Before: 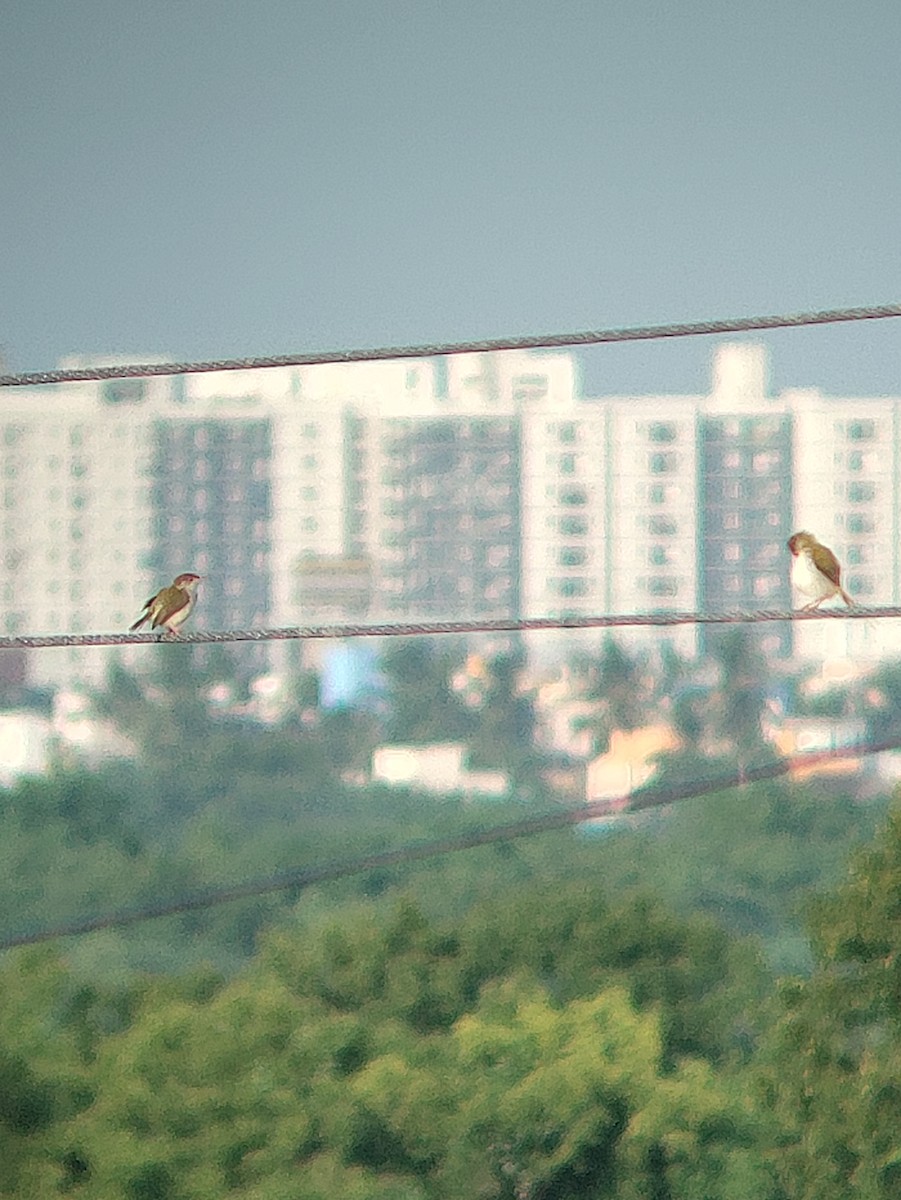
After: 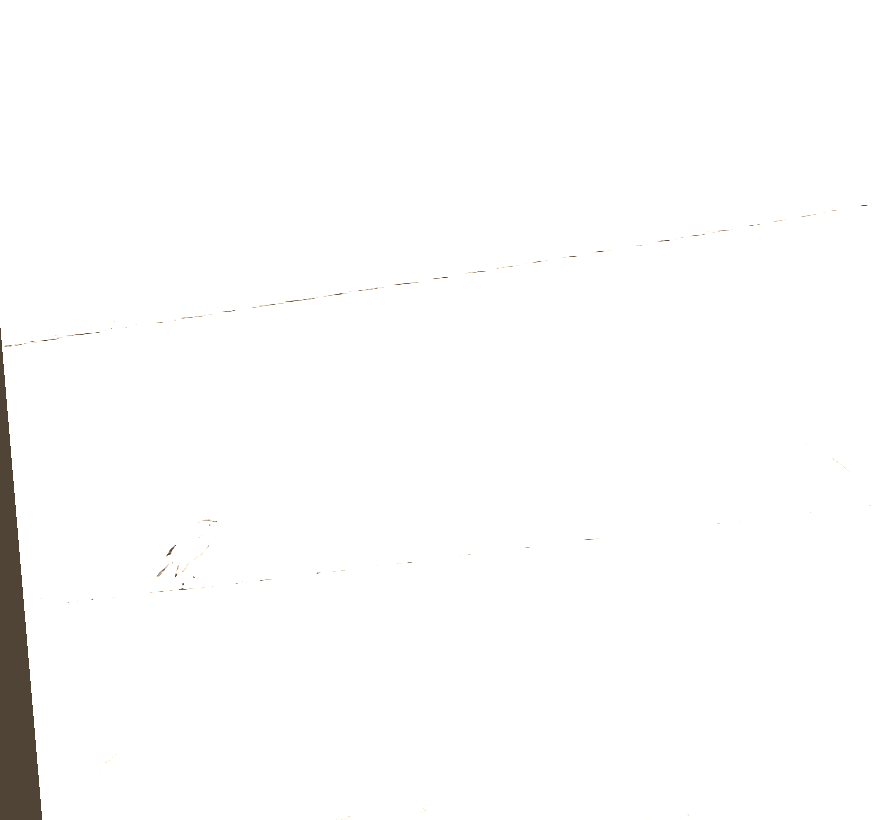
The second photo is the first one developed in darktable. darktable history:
color balance: lift [1, 1.015, 1.004, 0.985], gamma [1, 0.958, 0.971, 1.042], gain [1, 0.956, 0.977, 1.044]
crop: left 3.015%, top 8.969%, right 9.647%, bottom 26.457%
exposure: black level correction 0, exposure 1 EV, compensate exposure bias true, compensate highlight preservation false
colorize: hue 34.49°, saturation 35.33%, source mix 100%, version 1
rotate and perspective: rotation -4.86°, automatic cropping off
local contrast: mode bilateral grid, contrast 100, coarseness 100, detail 91%, midtone range 0.2
rgb curve: curves: ch0 [(0, 0) (0.21, 0.15) (0.24, 0.21) (0.5, 0.75) (0.75, 0.96) (0.89, 0.99) (1, 1)]; ch1 [(0, 0.02) (0.21, 0.13) (0.25, 0.2) (0.5, 0.67) (0.75, 0.9) (0.89, 0.97) (1, 1)]; ch2 [(0, 0.02) (0.21, 0.13) (0.25, 0.2) (0.5, 0.67) (0.75, 0.9) (0.89, 0.97) (1, 1)], compensate middle gray true
